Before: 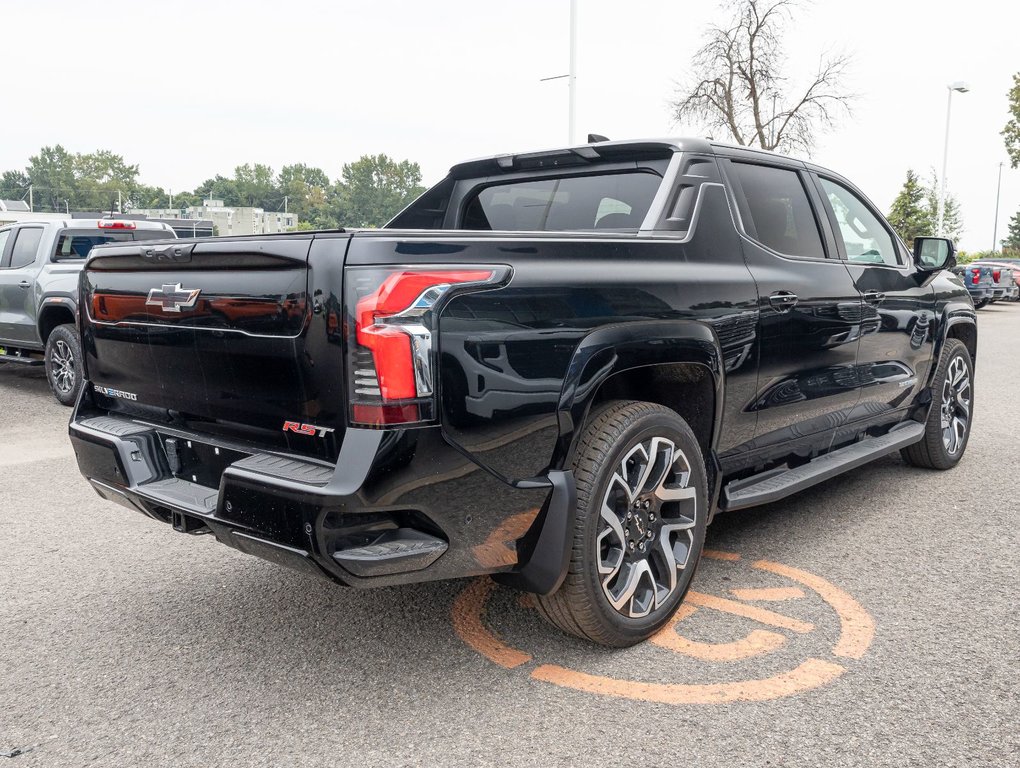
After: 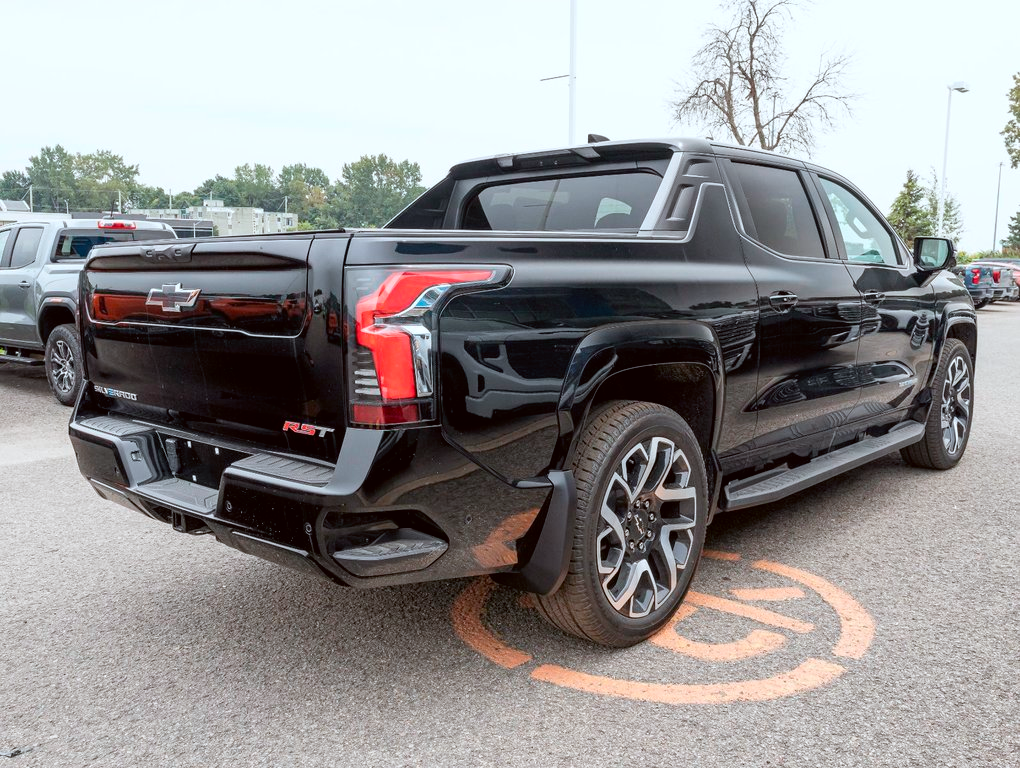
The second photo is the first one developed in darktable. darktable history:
color correction: highlights a* -3.02, highlights b* -6.49, shadows a* 3.24, shadows b* 5.25
